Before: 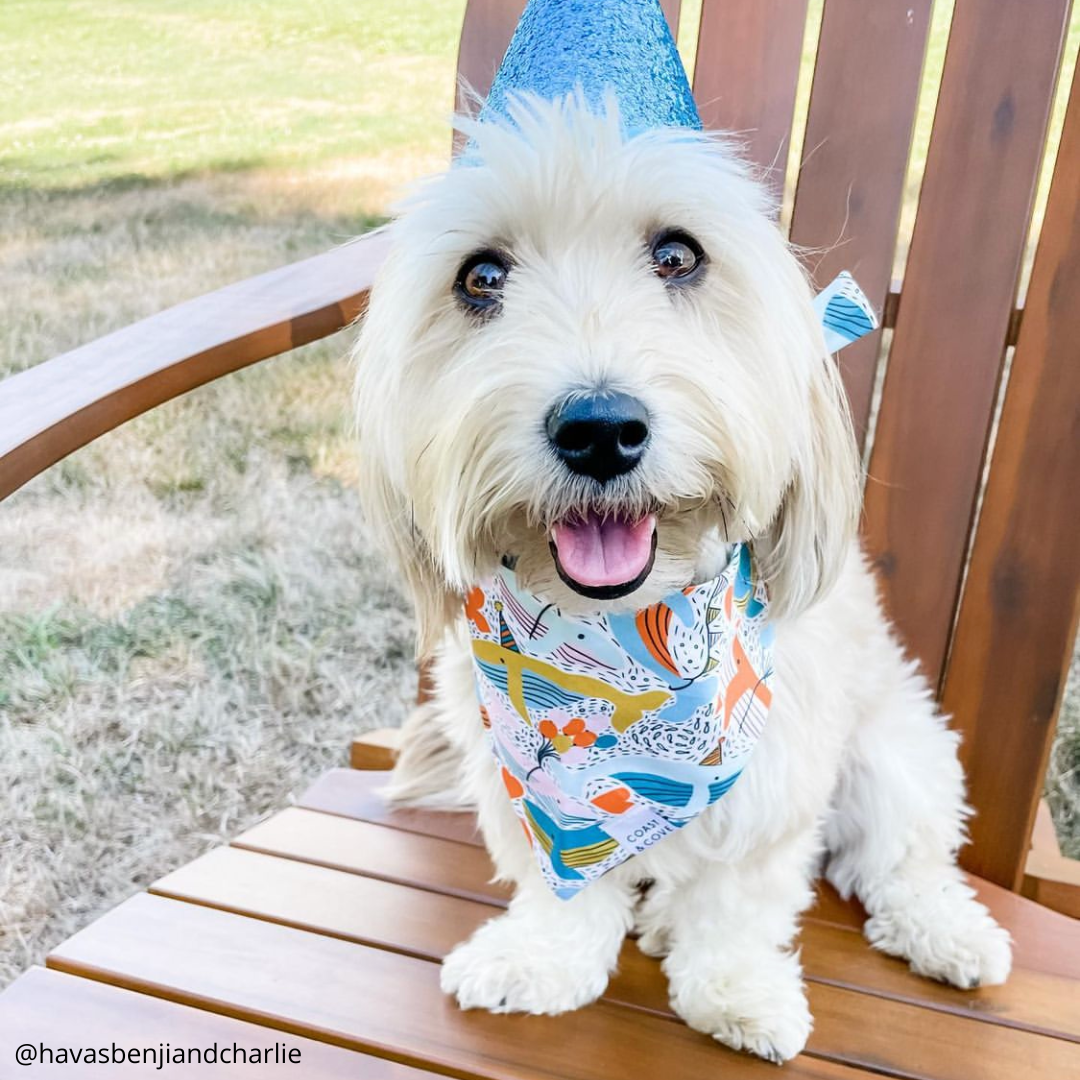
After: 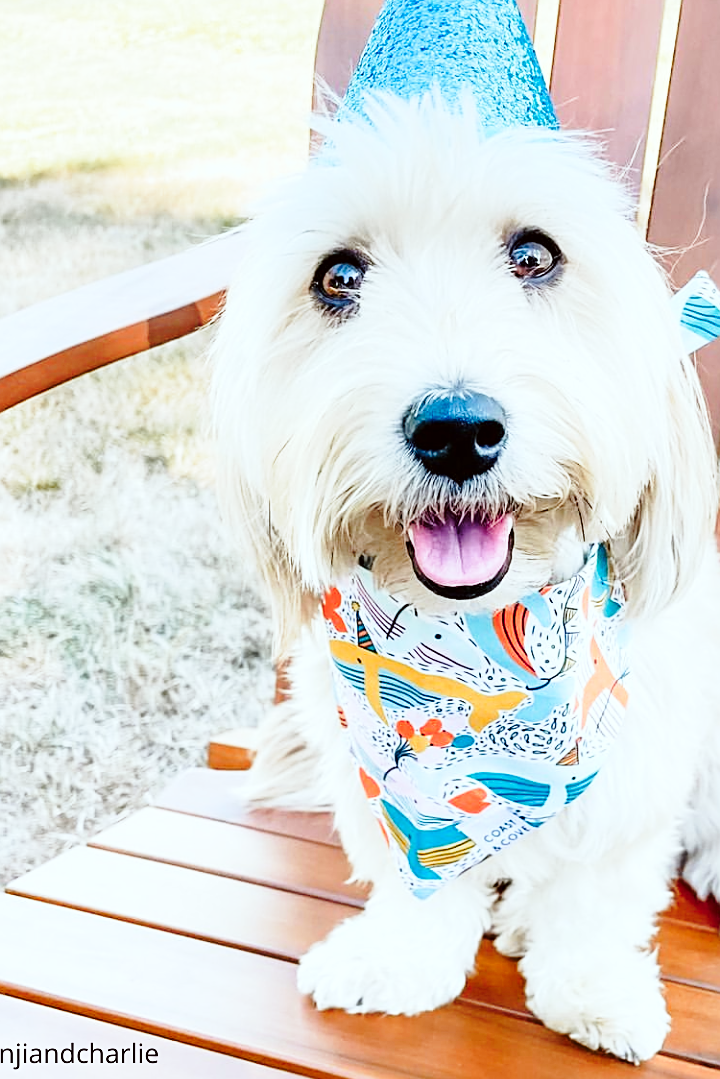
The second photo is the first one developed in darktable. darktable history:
color correction: highlights a* -2.71, highlights b* -2.21, shadows a* 2.01, shadows b* 2.85
sharpen: on, module defaults
base curve: curves: ch0 [(0, 0) (0.028, 0.03) (0.121, 0.232) (0.46, 0.748) (0.859, 0.968) (1, 1)], preserve colors none
crop and rotate: left 13.396%, right 19.908%
color zones: curves: ch1 [(0.263, 0.53) (0.376, 0.287) (0.487, 0.512) (0.748, 0.547) (1, 0.513)]; ch2 [(0.262, 0.45) (0.751, 0.477)]
